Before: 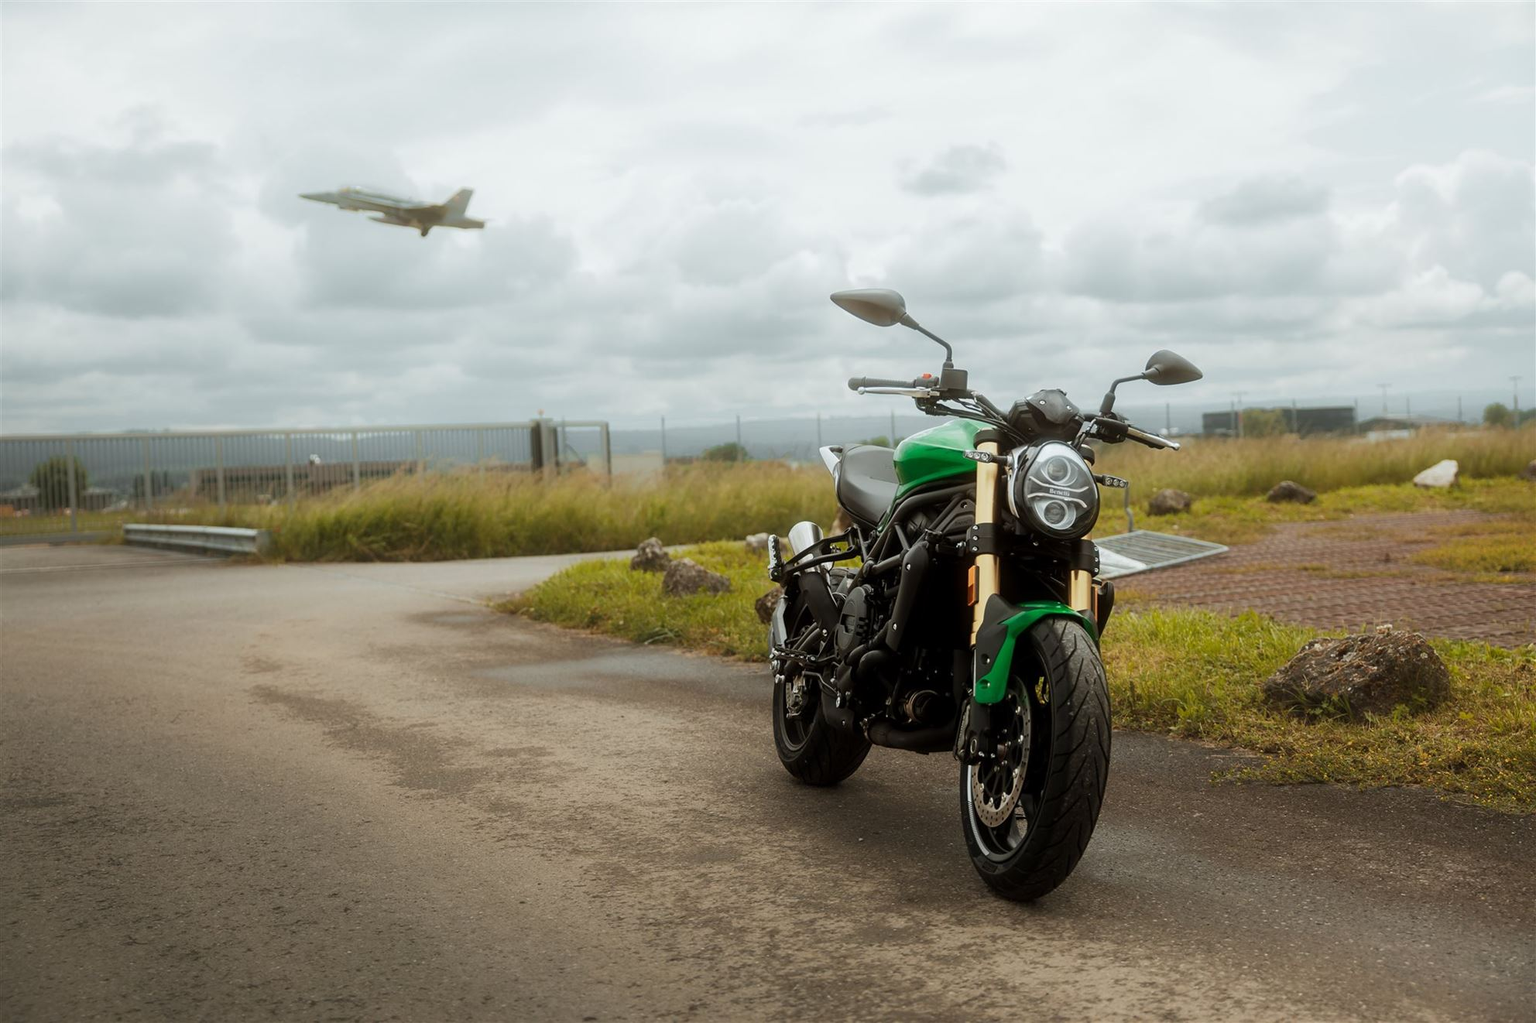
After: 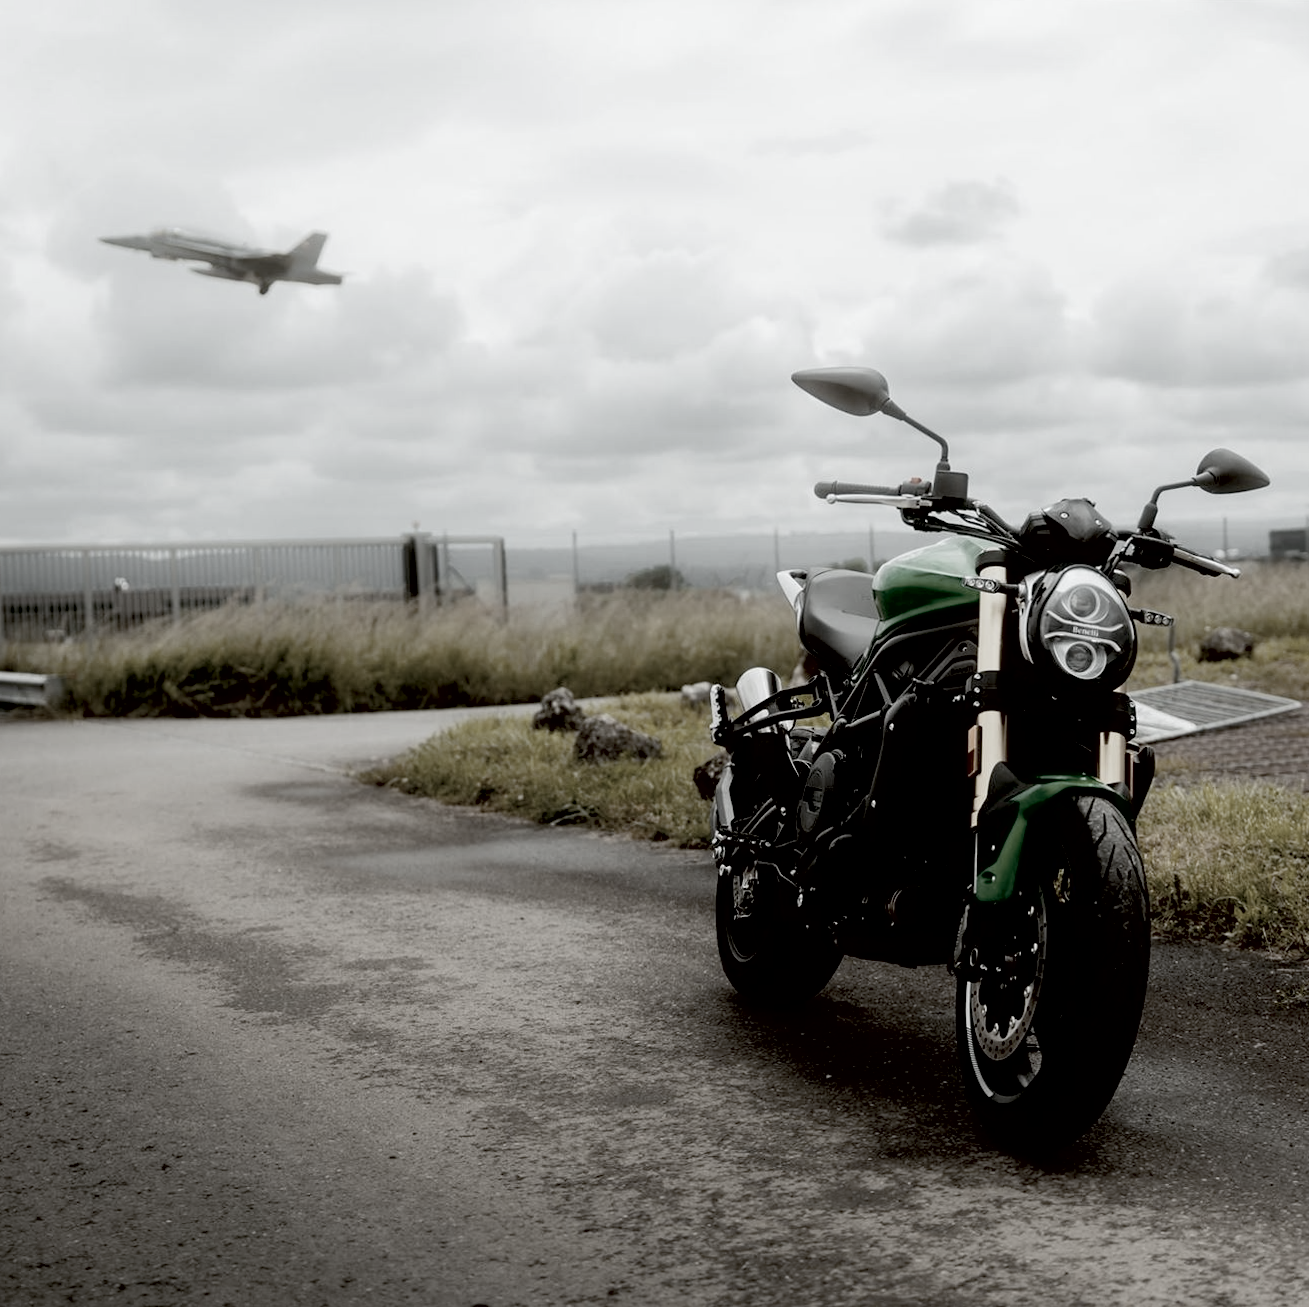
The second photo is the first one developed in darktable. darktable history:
color correction: saturation 0.2
tone curve: curves: ch0 [(0, 0) (0.265, 0.253) (0.732, 0.751) (1, 1)], color space Lab, linked channels, preserve colors none
crop and rotate: left 14.385%, right 18.948%
exposure: black level correction 0.047, exposure 0.013 EV, compensate highlight preservation false
rotate and perspective: rotation 0.174°, lens shift (vertical) 0.013, lens shift (horizontal) 0.019, shear 0.001, automatic cropping original format, crop left 0.007, crop right 0.991, crop top 0.016, crop bottom 0.997
